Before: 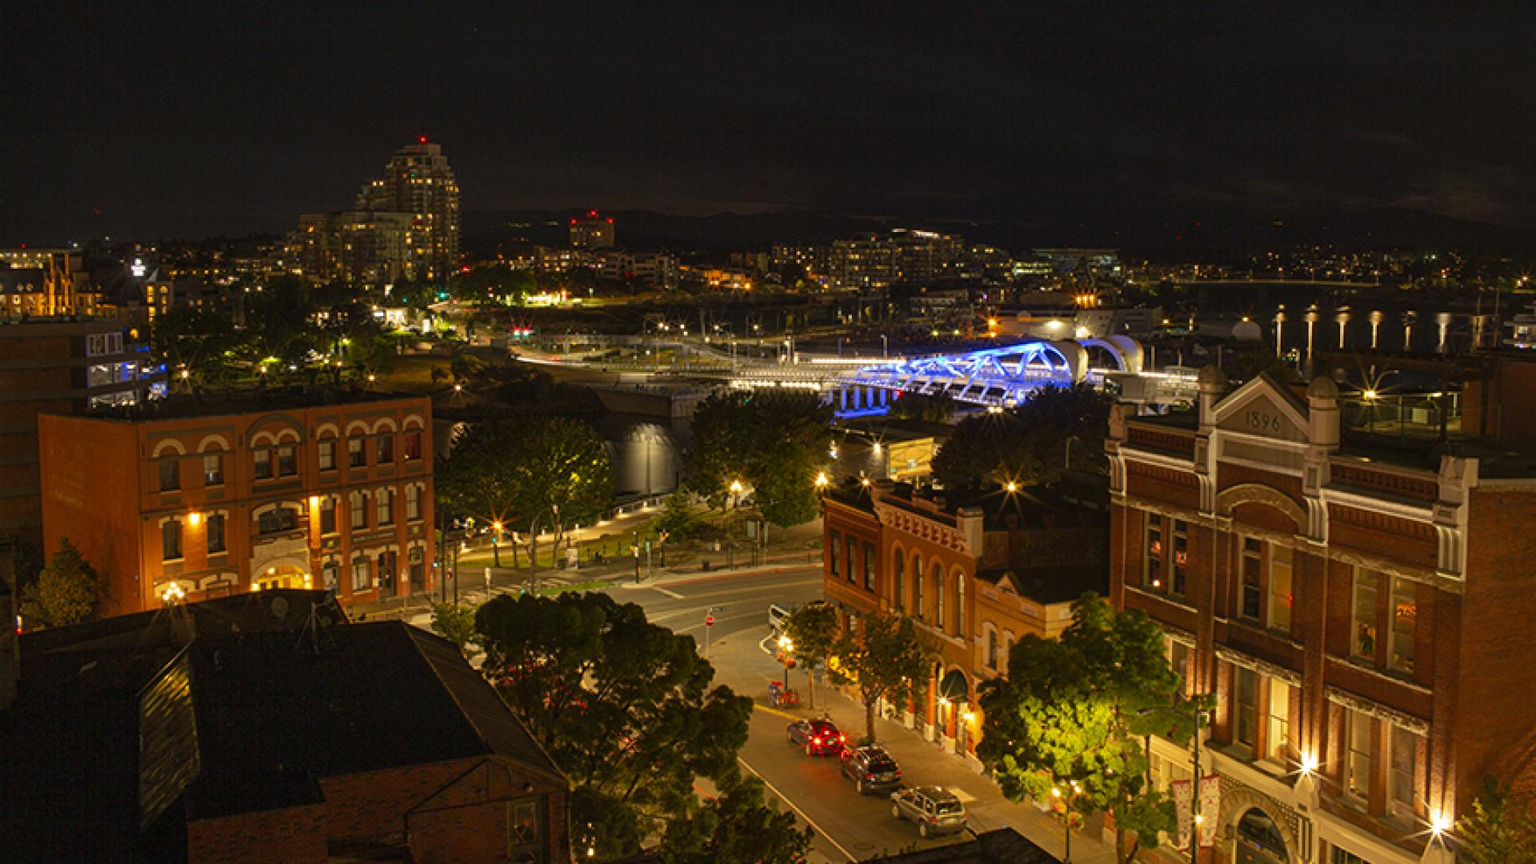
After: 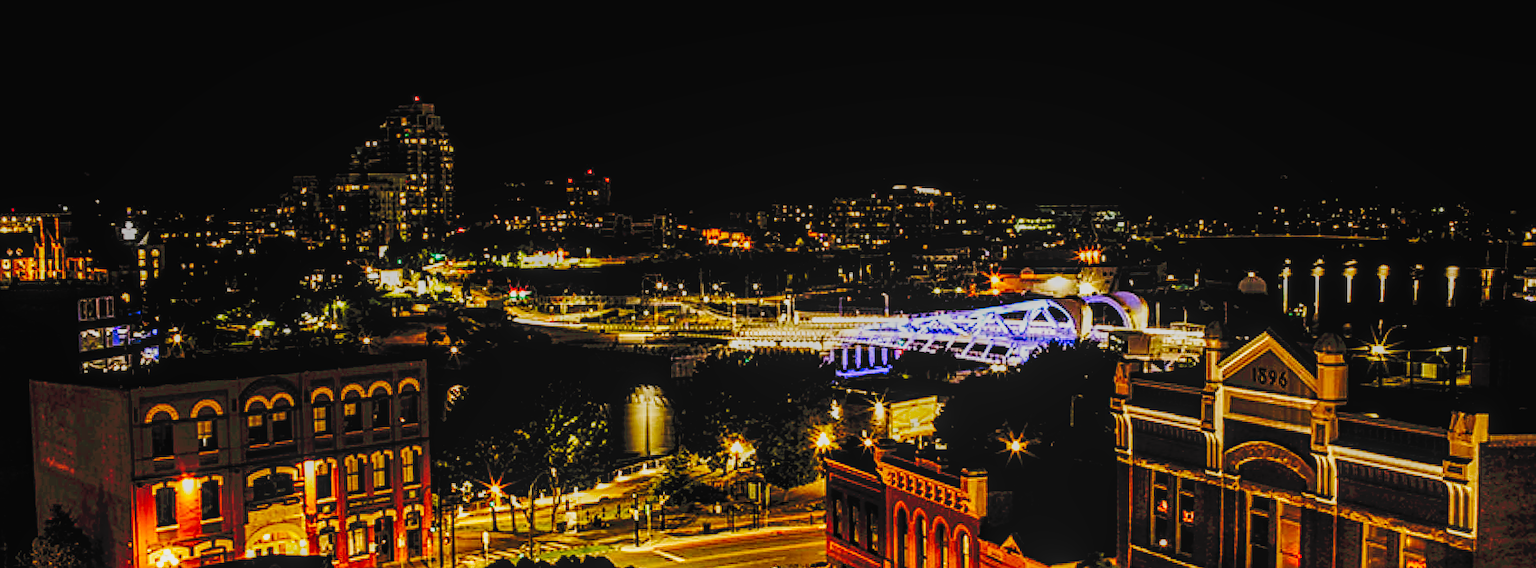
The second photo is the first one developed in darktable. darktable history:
velvia: strength 9.25%
filmic rgb: black relative exposure -2.85 EV, white relative exposure 4.56 EV, hardness 1.77, contrast 1.25, preserve chrominance no, color science v5 (2021)
rotate and perspective: rotation -0.45°, automatic cropping original format, crop left 0.008, crop right 0.992, crop top 0.012, crop bottom 0.988
sharpen: on, module defaults
tone curve: curves: ch0 [(0, 0) (0.003, 0.037) (0.011, 0.061) (0.025, 0.104) (0.044, 0.145) (0.069, 0.145) (0.1, 0.127) (0.136, 0.175) (0.177, 0.207) (0.224, 0.252) (0.277, 0.341) (0.335, 0.446) (0.399, 0.554) (0.468, 0.658) (0.543, 0.757) (0.623, 0.843) (0.709, 0.919) (0.801, 0.958) (0.898, 0.975) (1, 1)], preserve colors none
local contrast: highlights 0%, shadows 0%, detail 133%
exposure: black level correction 0, exposure 0.2 EV, compensate exposure bias true, compensate highlight preservation false
crop and rotate: top 4.848%, bottom 29.503%
